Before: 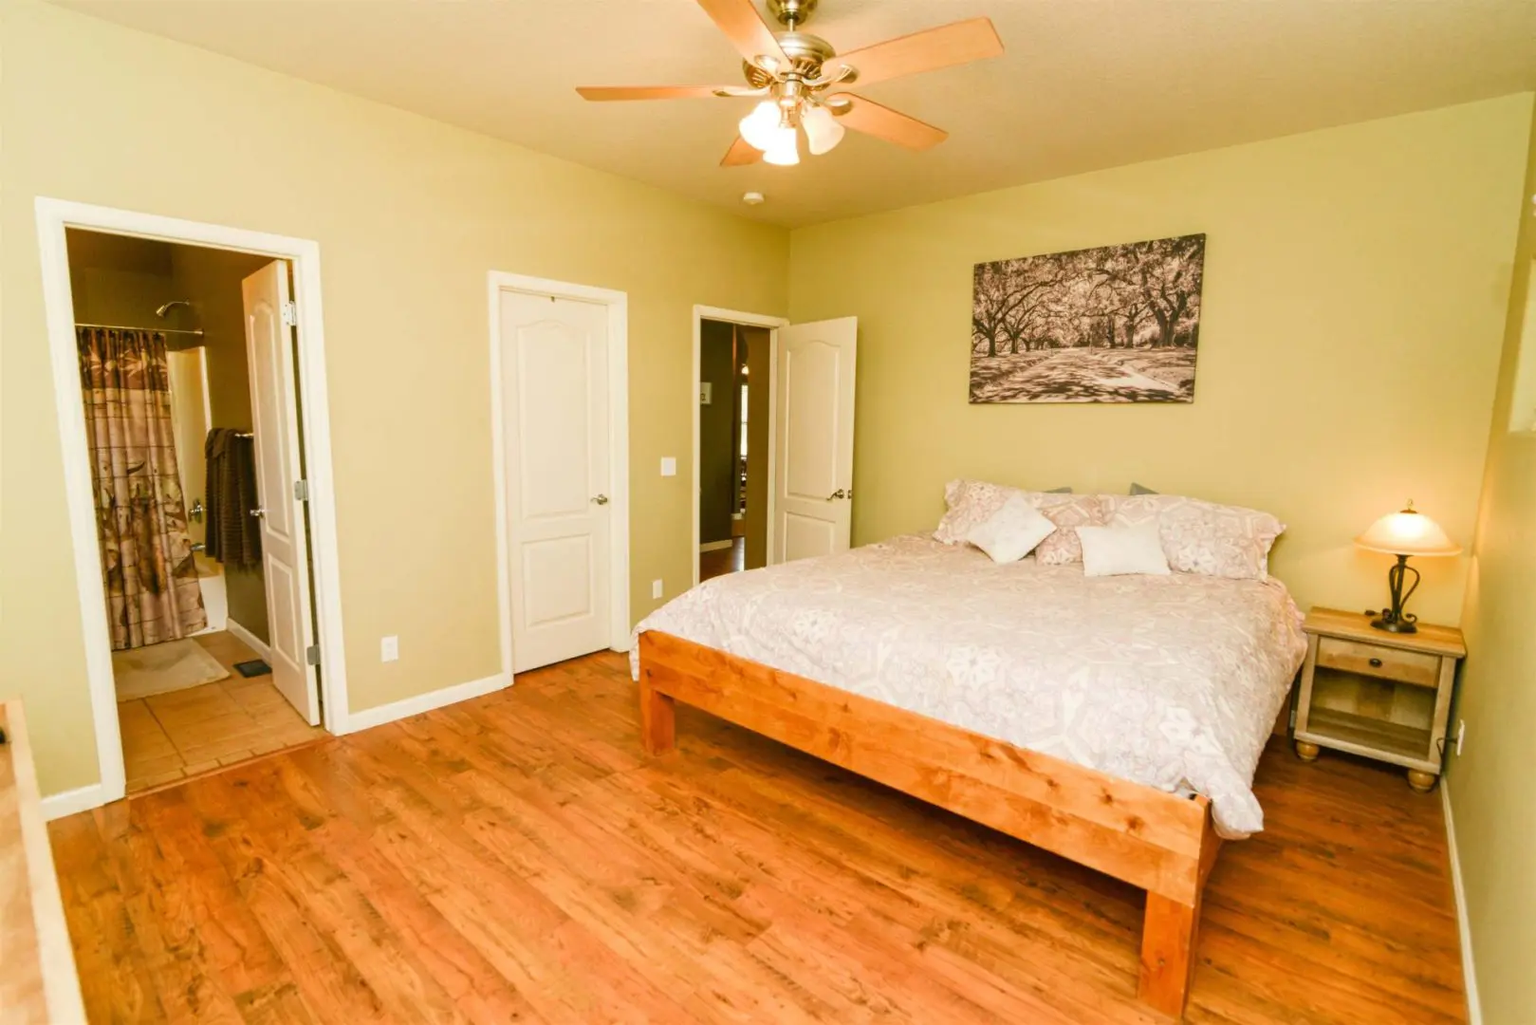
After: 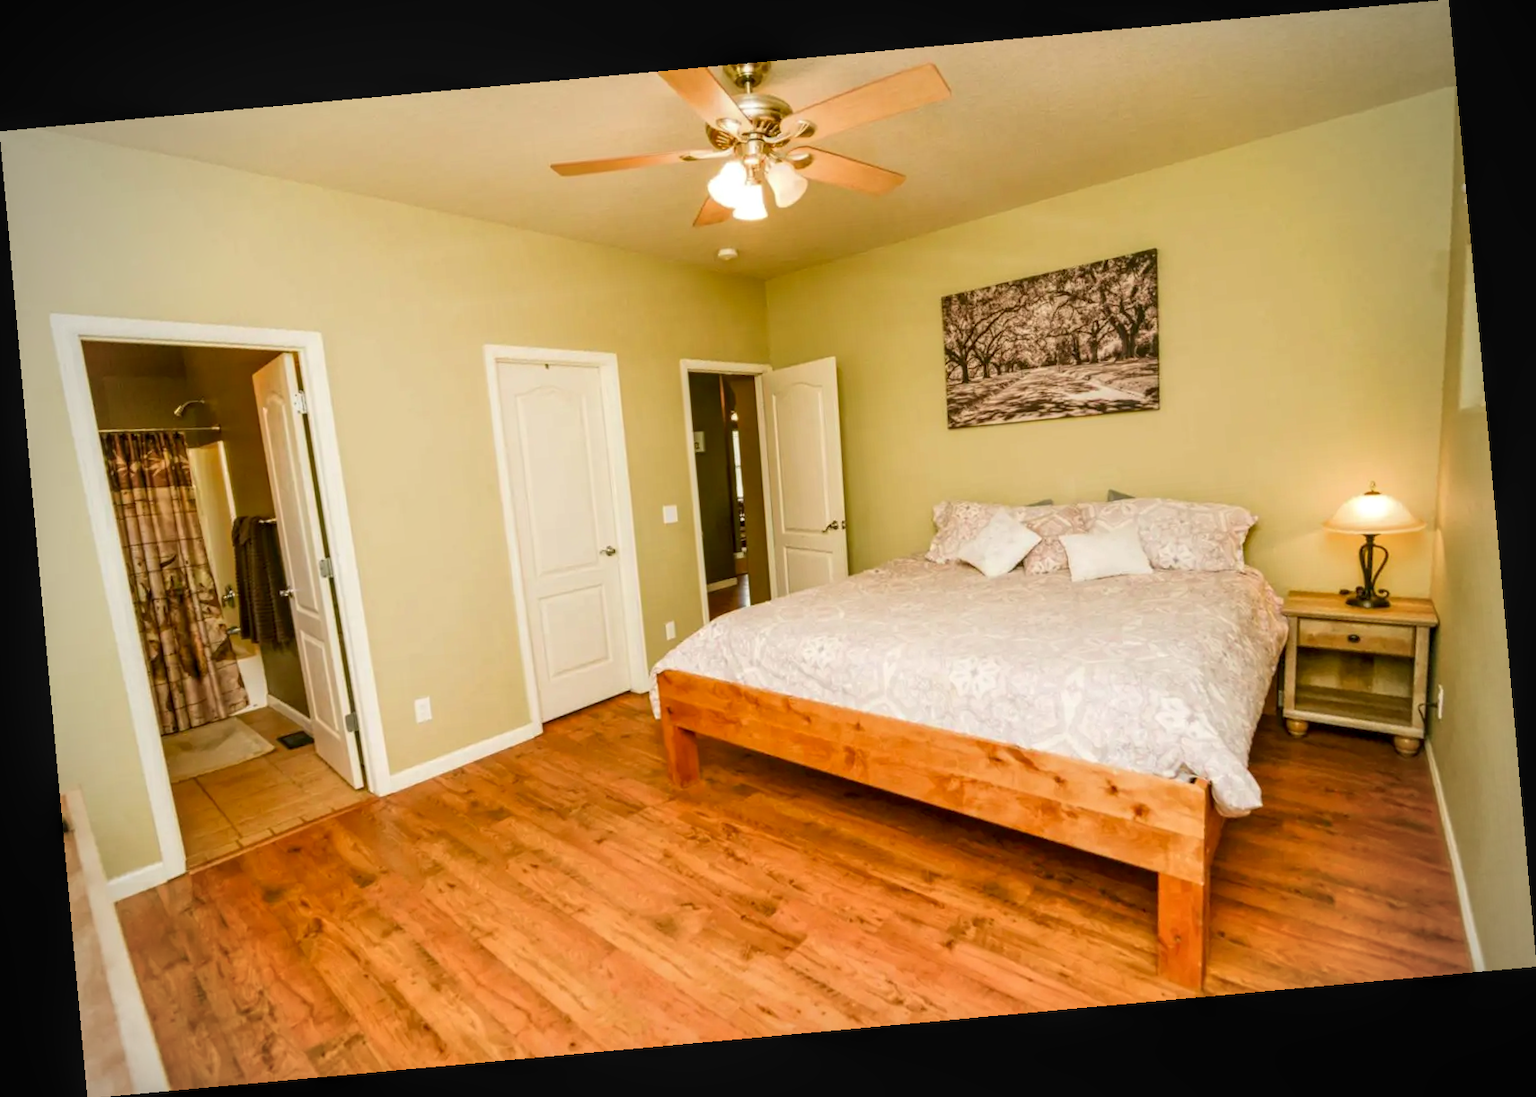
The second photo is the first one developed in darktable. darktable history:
local contrast: detail 130%
vignetting: on, module defaults
rotate and perspective: rotation -5.2°, automatic cropping off
